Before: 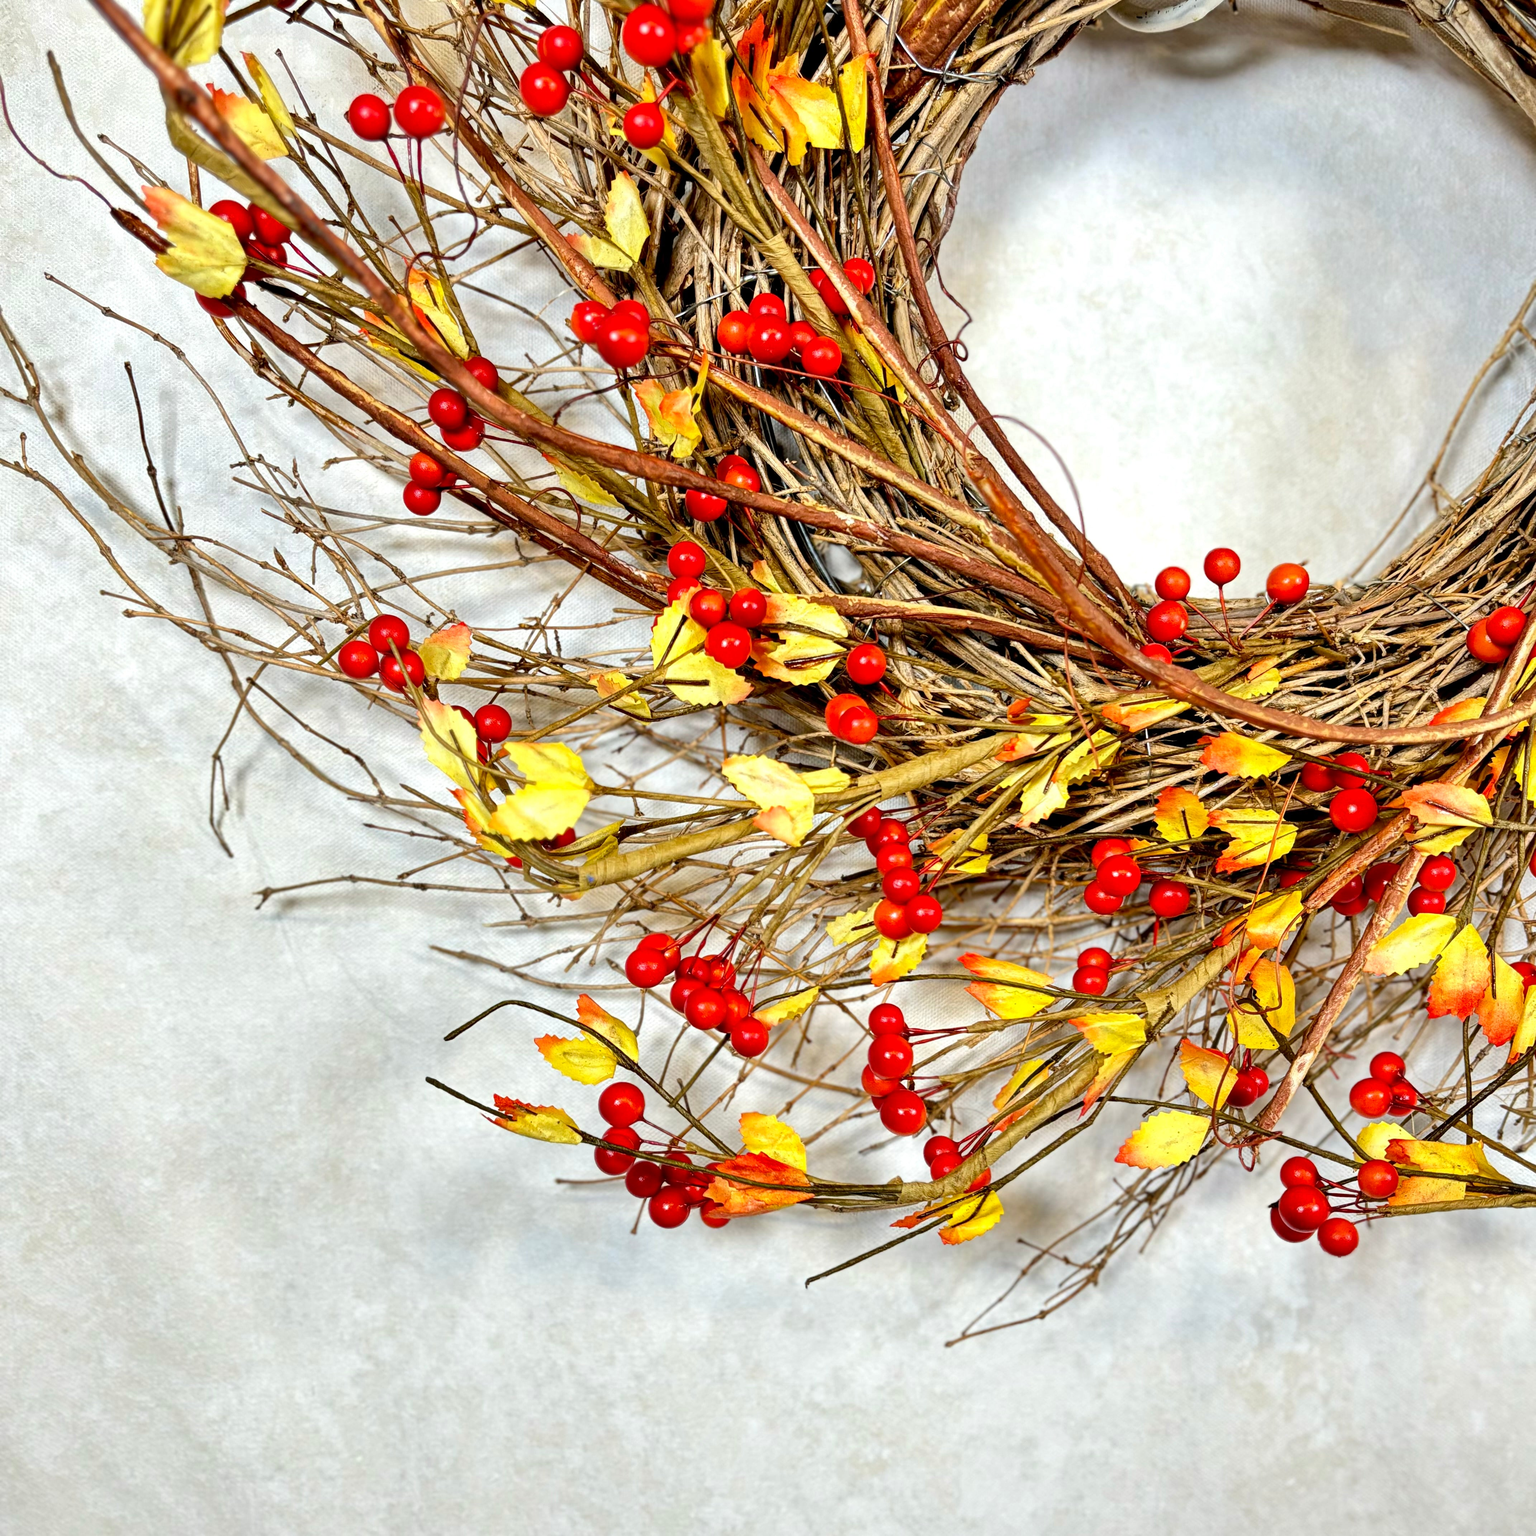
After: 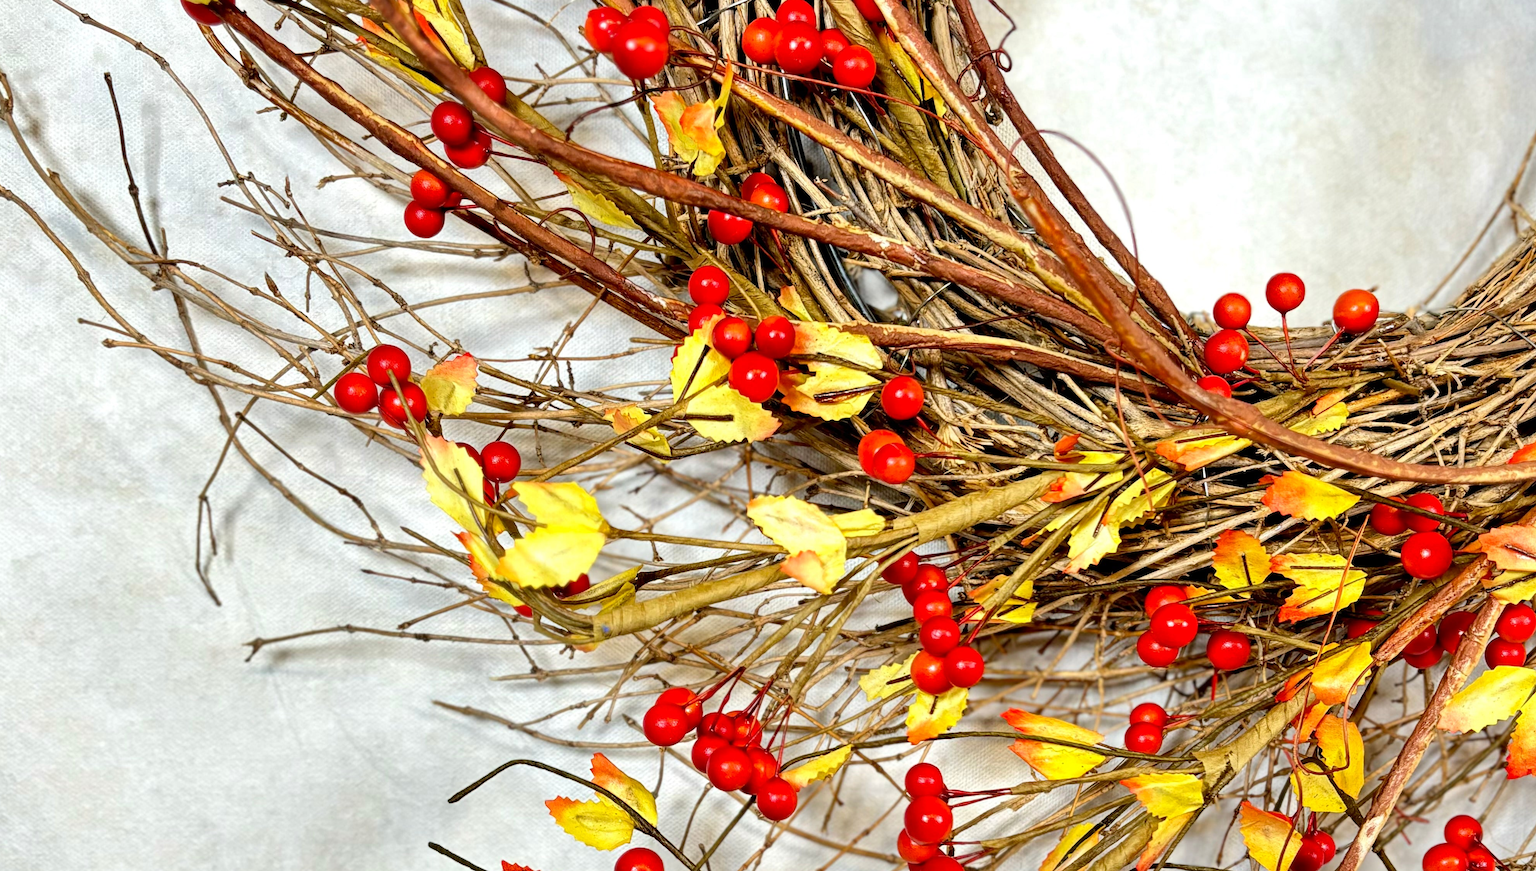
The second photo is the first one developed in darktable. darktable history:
crop: left 1.835%, top 19.198%, right 5.218%, bottom 28.058%
